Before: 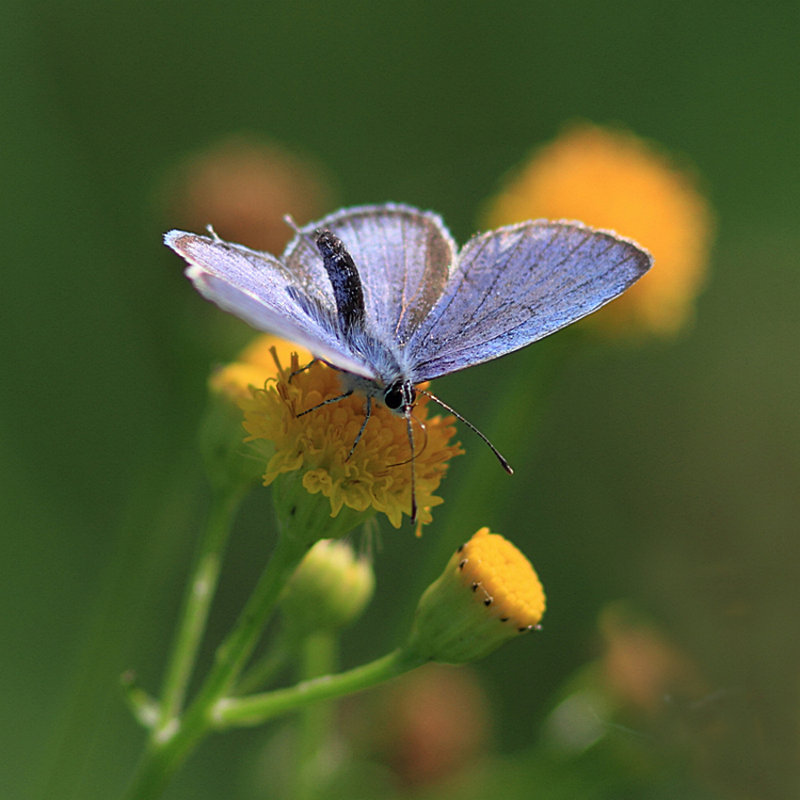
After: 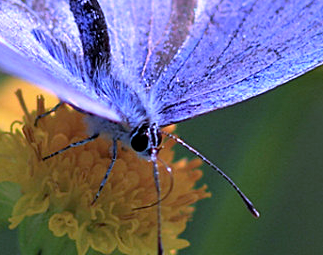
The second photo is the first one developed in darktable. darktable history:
contrast equalizer: octaves 7, y [[0.6 ×6], [0.55 ×6], [0 ×6], [0 ×6], [0 ×6]], mix 0.29
white balance: red 0.98, blue 1.61
crop: left 31.751%, top 32.172%, right 27.8%, bottom 35.83%
